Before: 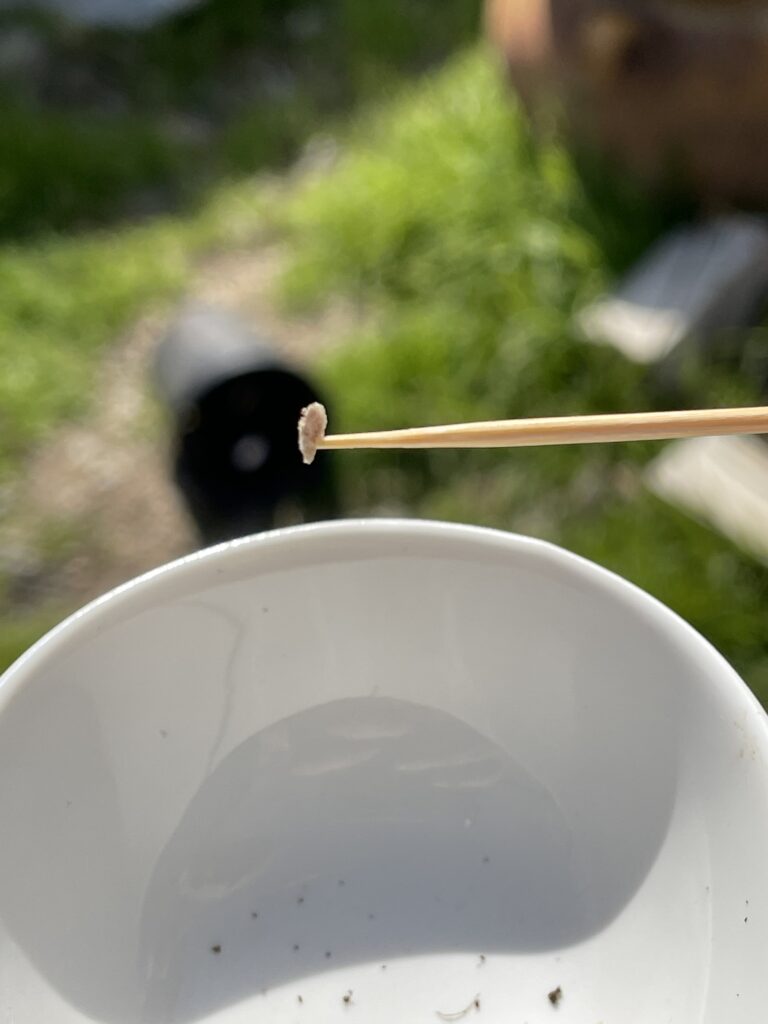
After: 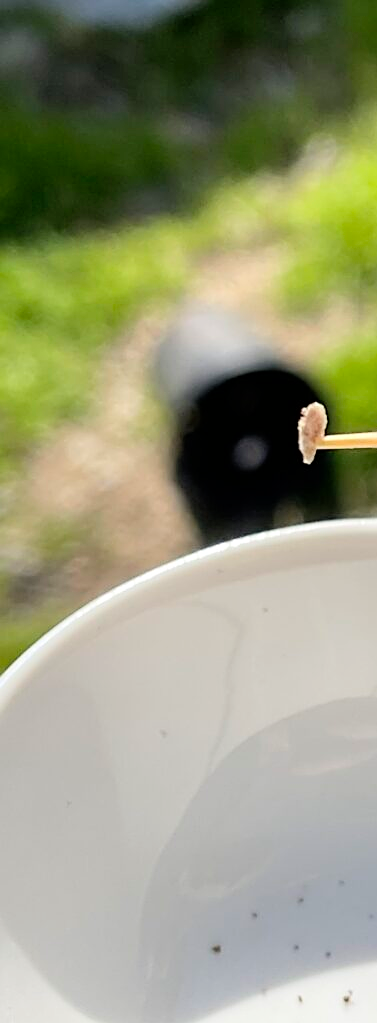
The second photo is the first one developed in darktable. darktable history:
crop and rotate: left 0%, top 0%, right 50.845%
tone curve: curves: ch0 [(0, 0) (0.004, 0.001) (0.133, 0.151) (0.325, 0.399) (0.475, 0.579) (0.832, 0.902) (1, 1)], color space Lab, linked channels, preserve colors none
sharpen: on, module defaults
